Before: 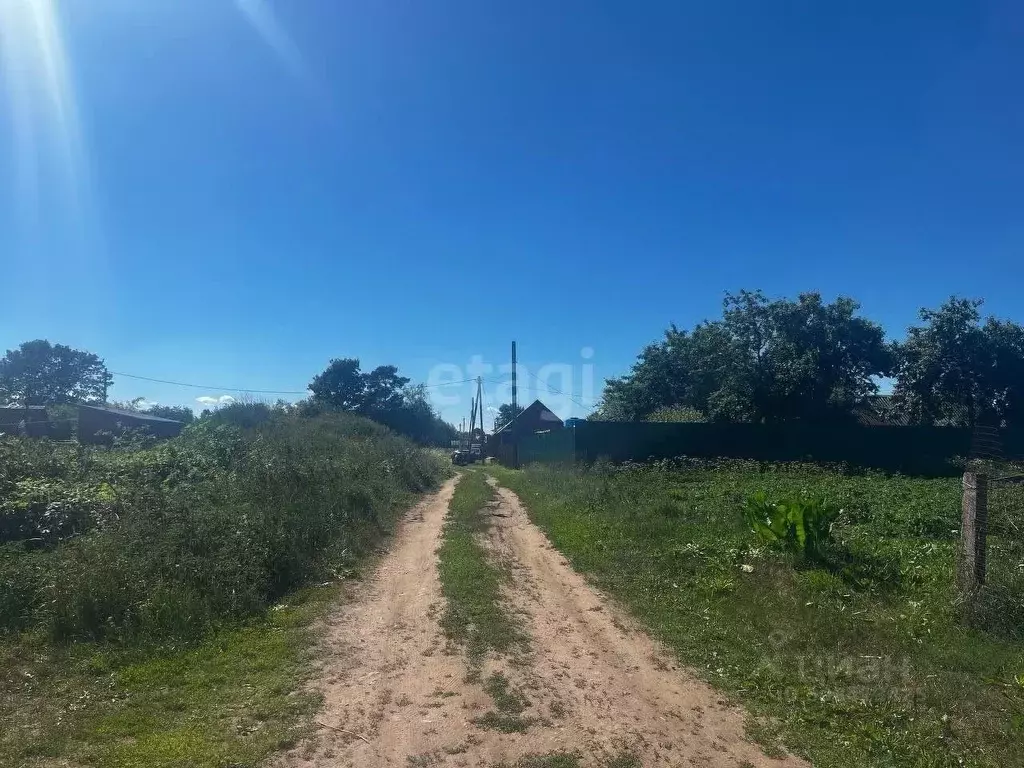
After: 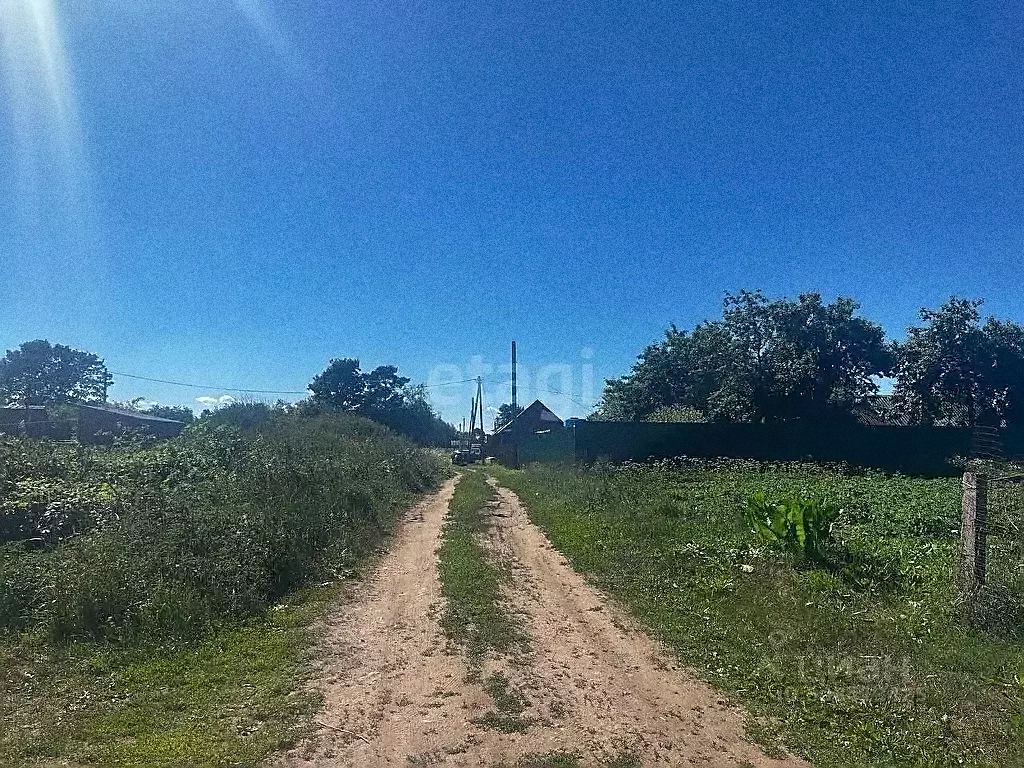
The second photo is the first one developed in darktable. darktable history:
shadows and highlights: highlights color adjustment 0%, low approximation 0.01, soften with gaussian
sharpen: radius 1.4, amount 1.25, threshold 0.7
grain: coarseness 0.09 ISO, strength 40%
